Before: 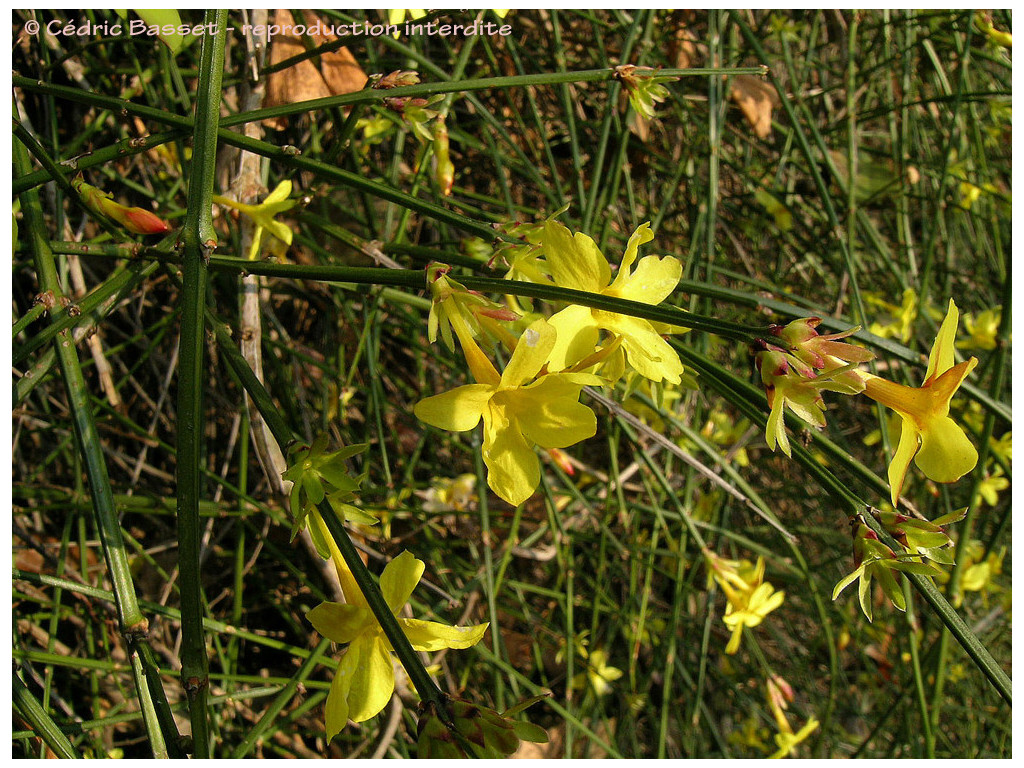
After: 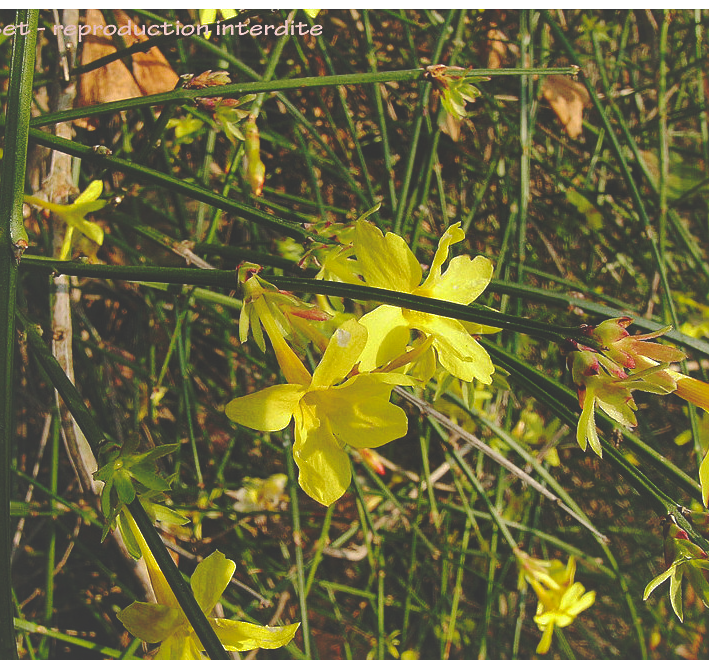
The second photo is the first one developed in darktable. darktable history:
crop: left 18.479%, right 12.2%, bottom 13.971%
sharpen: radius 1.272, amount 0.305, threshold 0
shadows and highlights: on, module defaults
base curve: curves: ch0 [(0, 0.024) (0.055, 0.065) (0.121, 0.166) (0.236, 0.319) (0.693, 0.726) (1, 1)], preserve colors none
